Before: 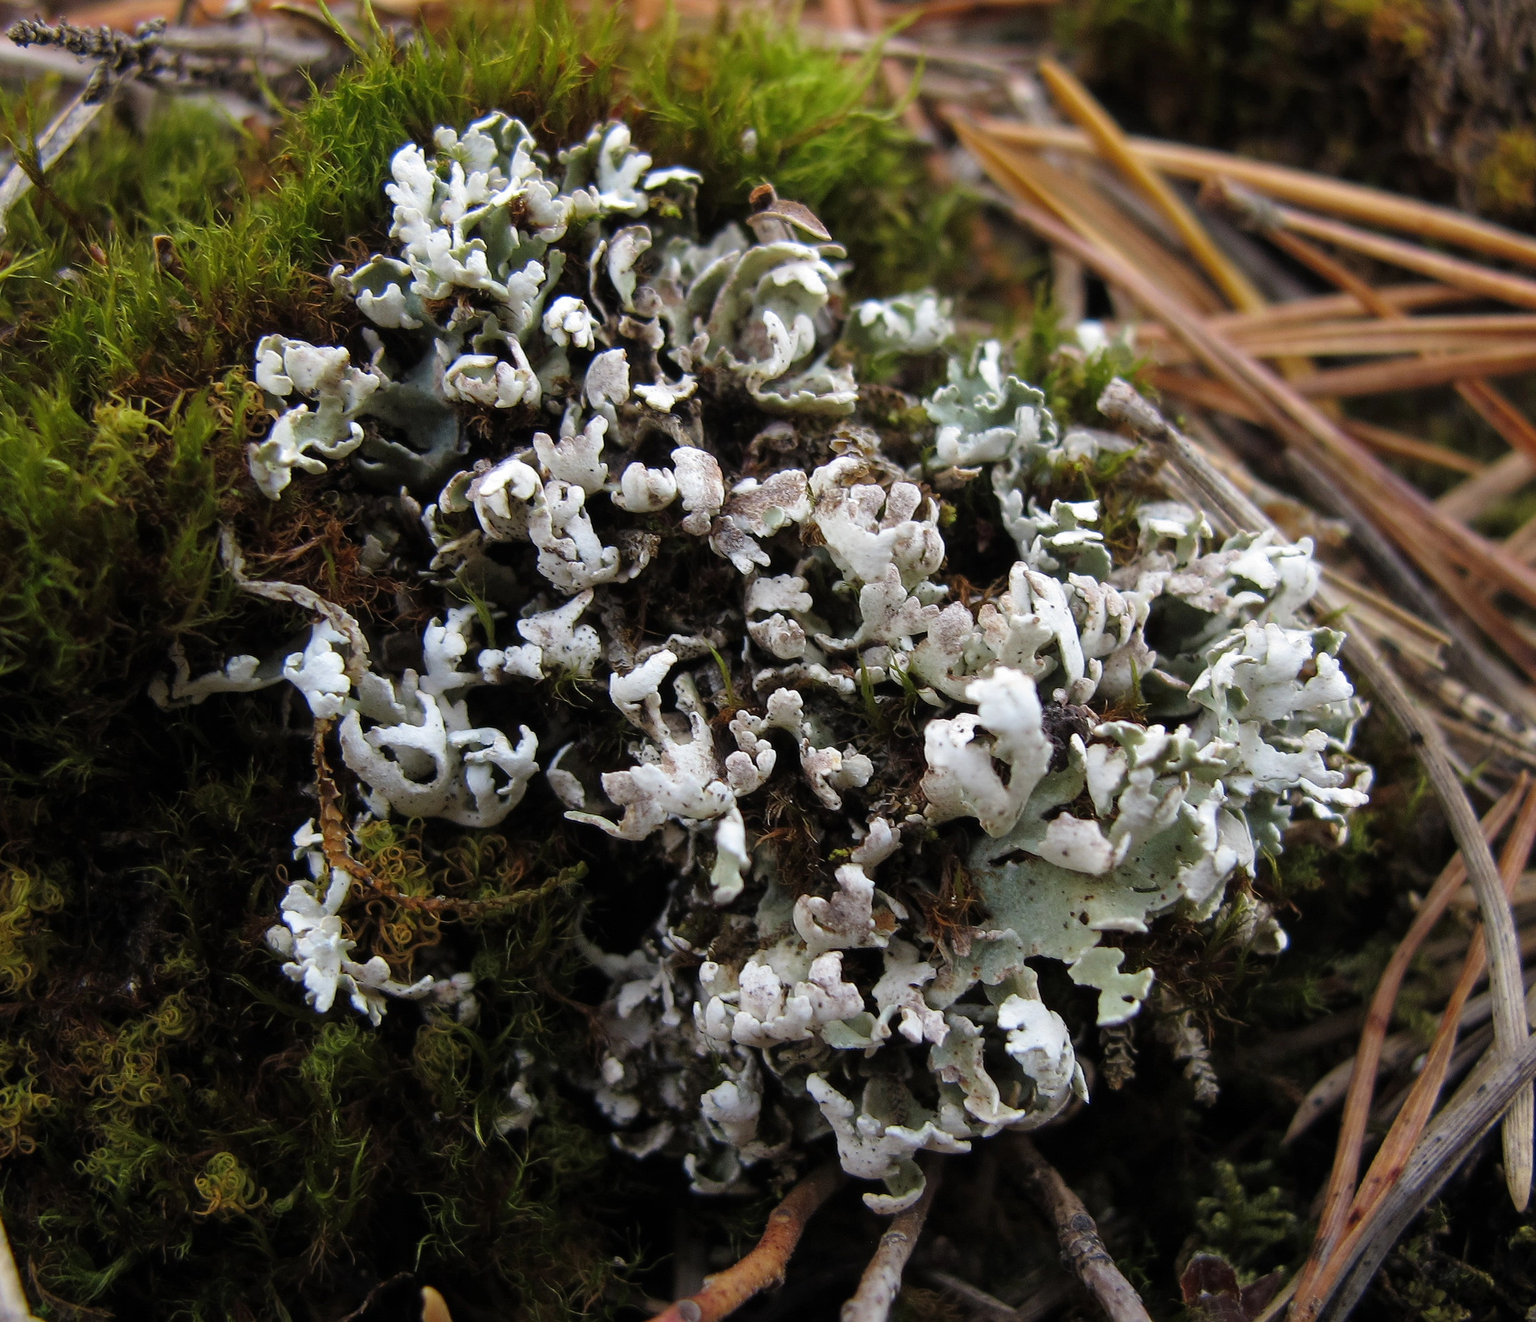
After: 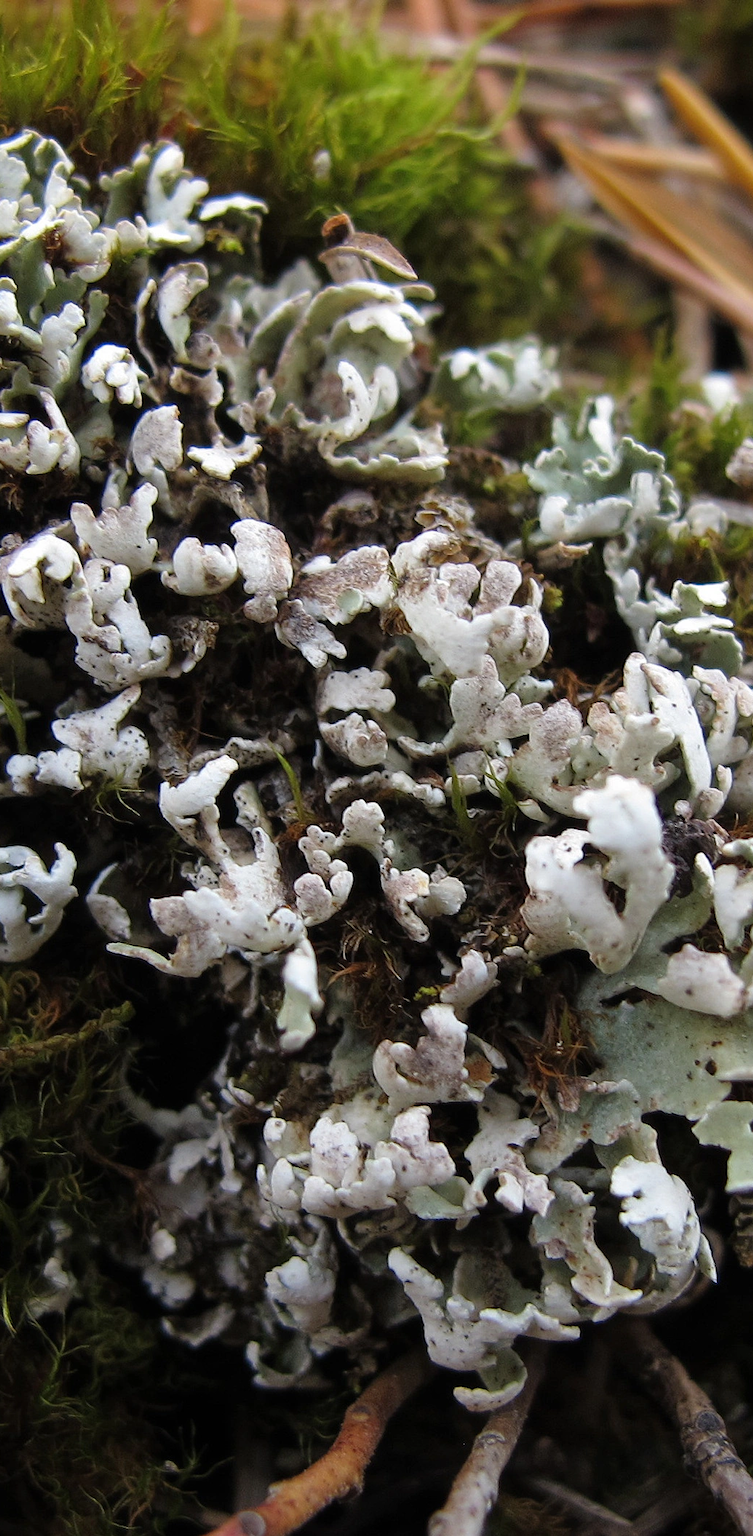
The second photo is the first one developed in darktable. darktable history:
crop: left 30.787%, right 26.993%
